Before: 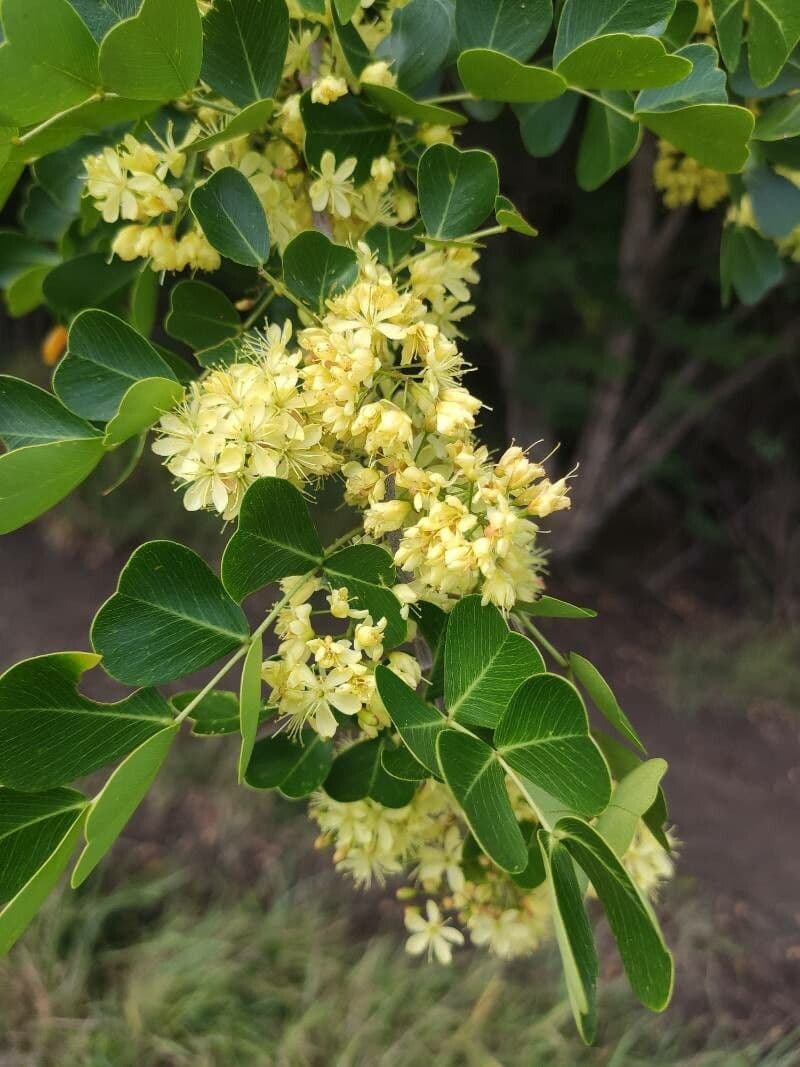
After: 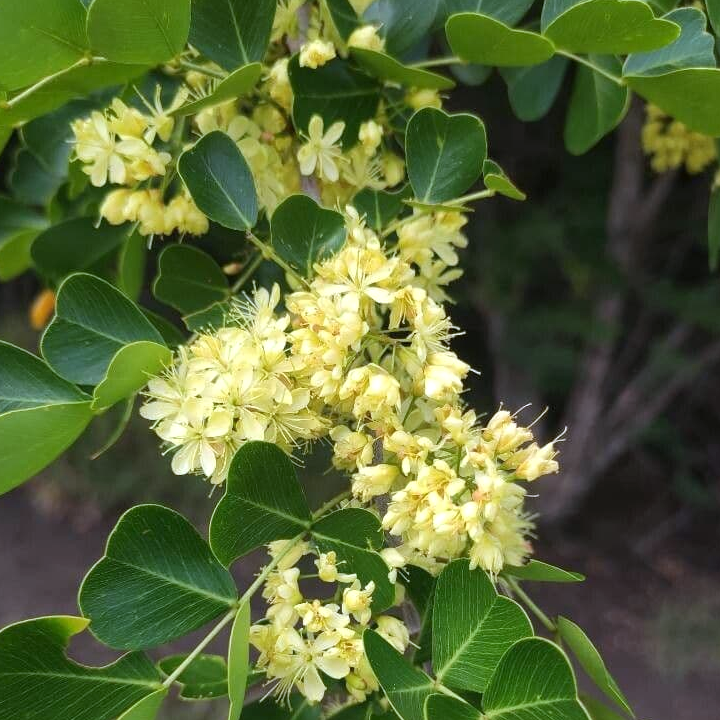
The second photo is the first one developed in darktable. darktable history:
white balance: red 0.967, blue 1.119, emerald 0.756
exposure: exposure 0.2 EV, compensate highlight preservation false
crop: left 1.509%, top 3.452%, right 7.696%, bottom 28.452%
